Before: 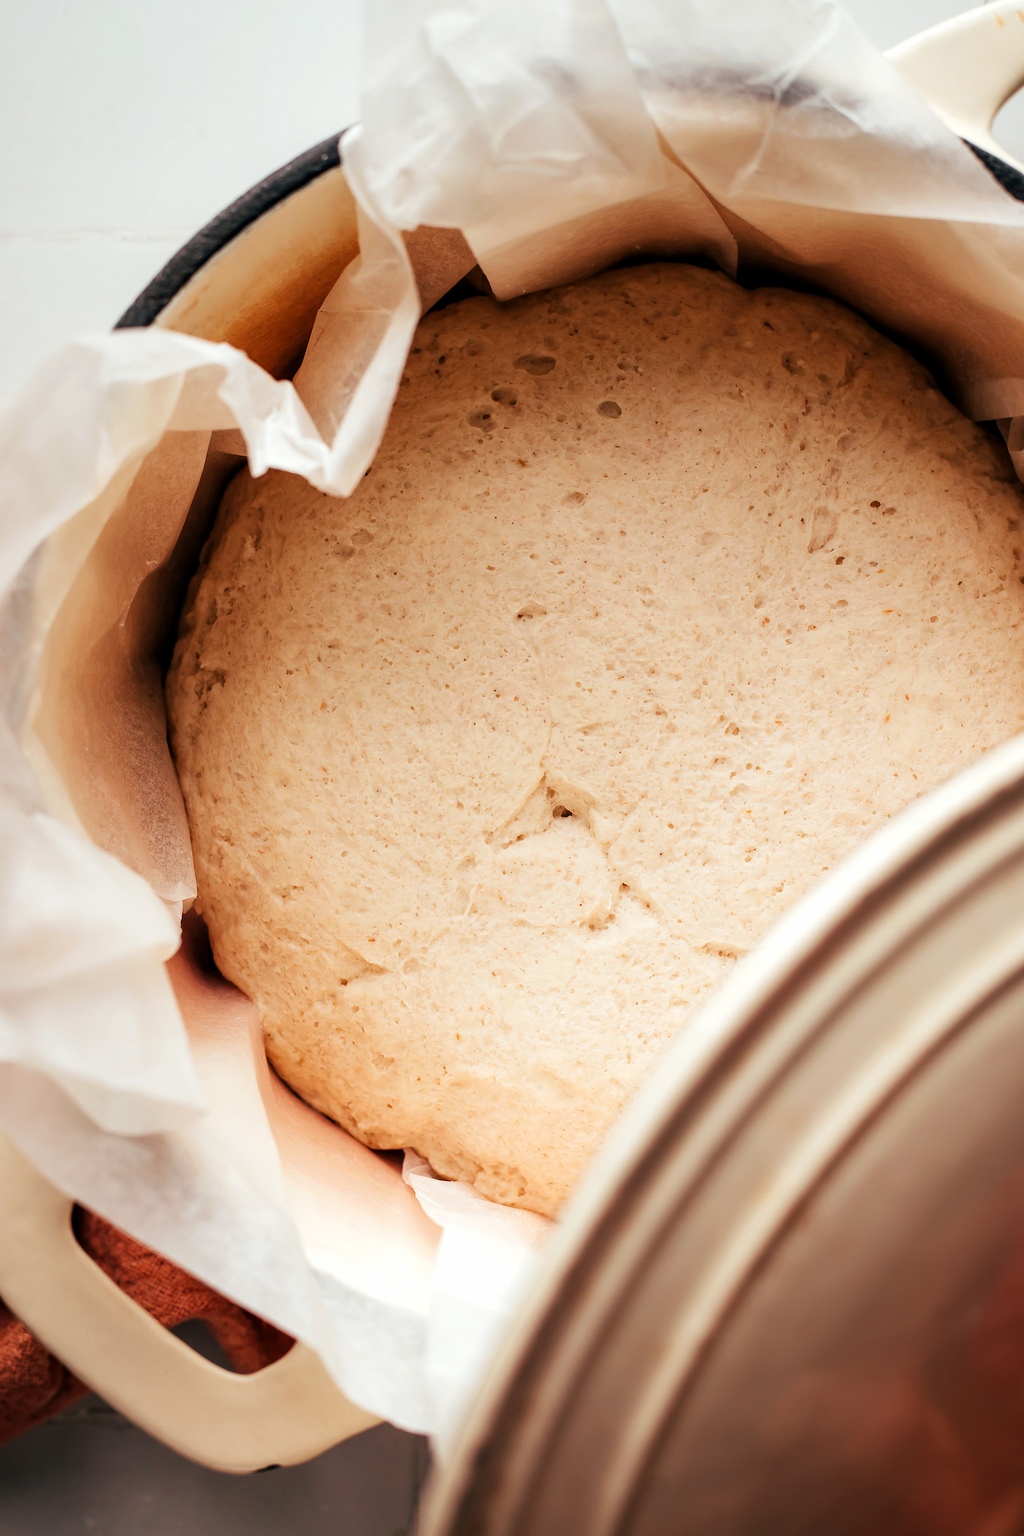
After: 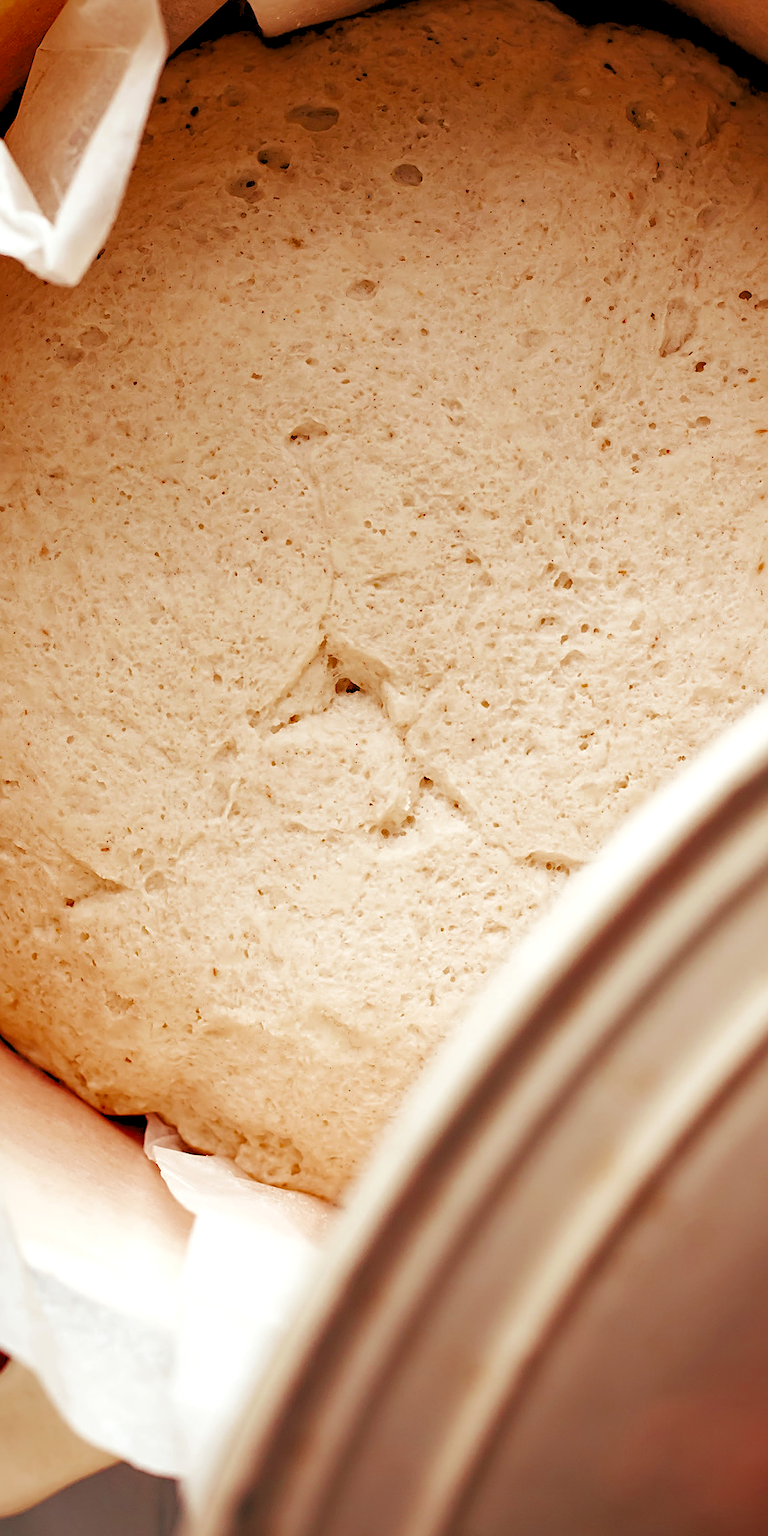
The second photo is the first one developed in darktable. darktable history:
crop and rotate: left 28.256%, top 17.734%, right 12.656%, bottom 3.573%
rgb levels: preserve colors sum RGB, levels [[0.038, 0.433, 0.934], [0, 0.5, 1], [0, 0.5, 1]]
color zones: curves: ch0 [(0.27, 0.396) (0.563, 0.504) (0.75, 0.5) (0.787, 0.307)]
sharpen: on, module defaults
exposure: exposure 0.507 EV, compensate highlight preservation false
shadows and highlights: shadows 52.34, highlights -28.23, soften with gaussian
